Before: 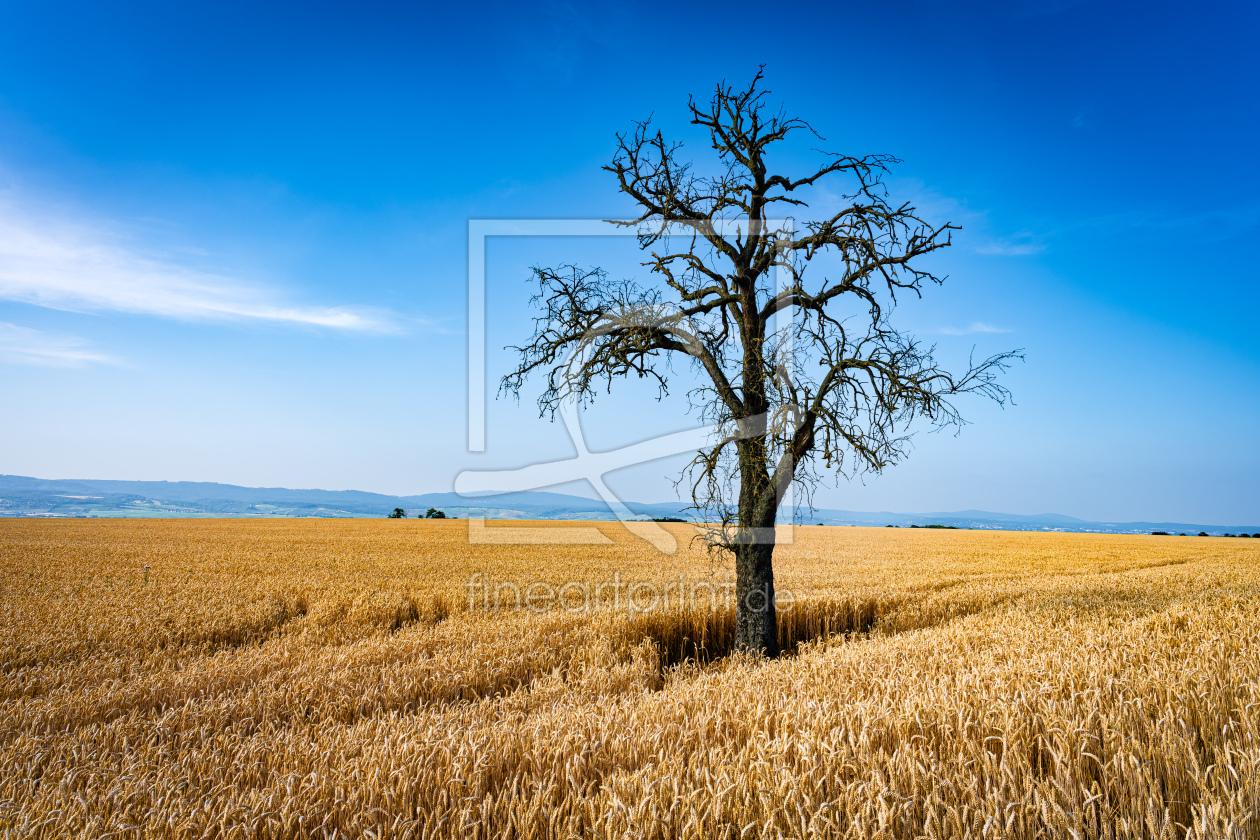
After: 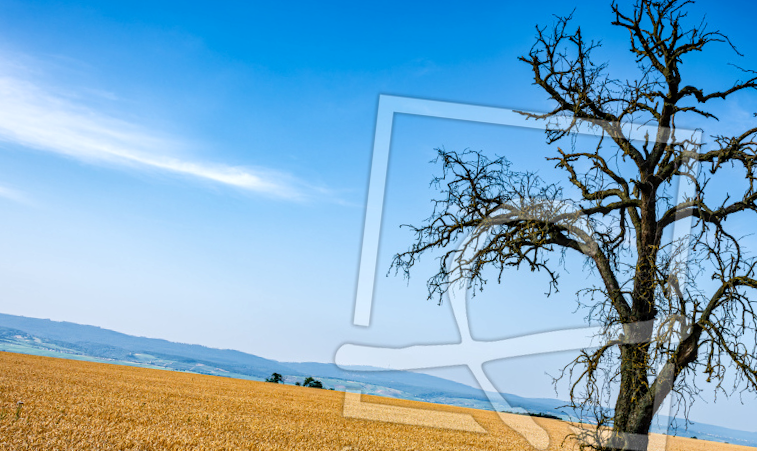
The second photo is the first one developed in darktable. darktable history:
local contrast: on, module defaults
crop and rotate: angle -6.58°, left 2.251%, top 6.786%, right 27.695%, bottom 30.524%
